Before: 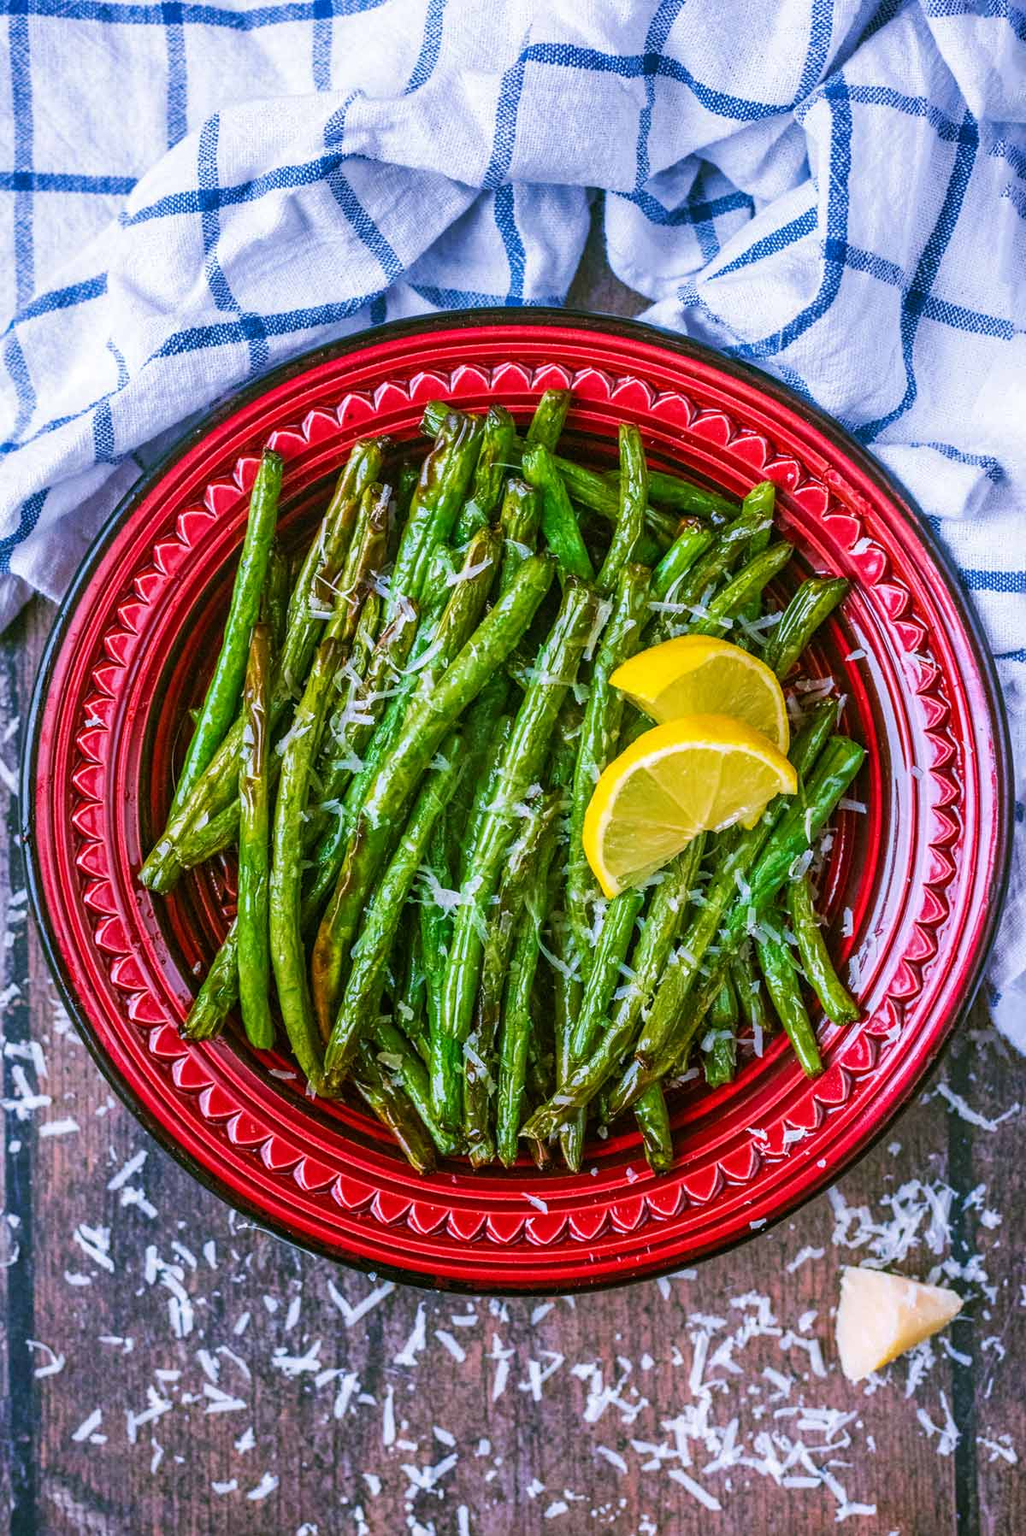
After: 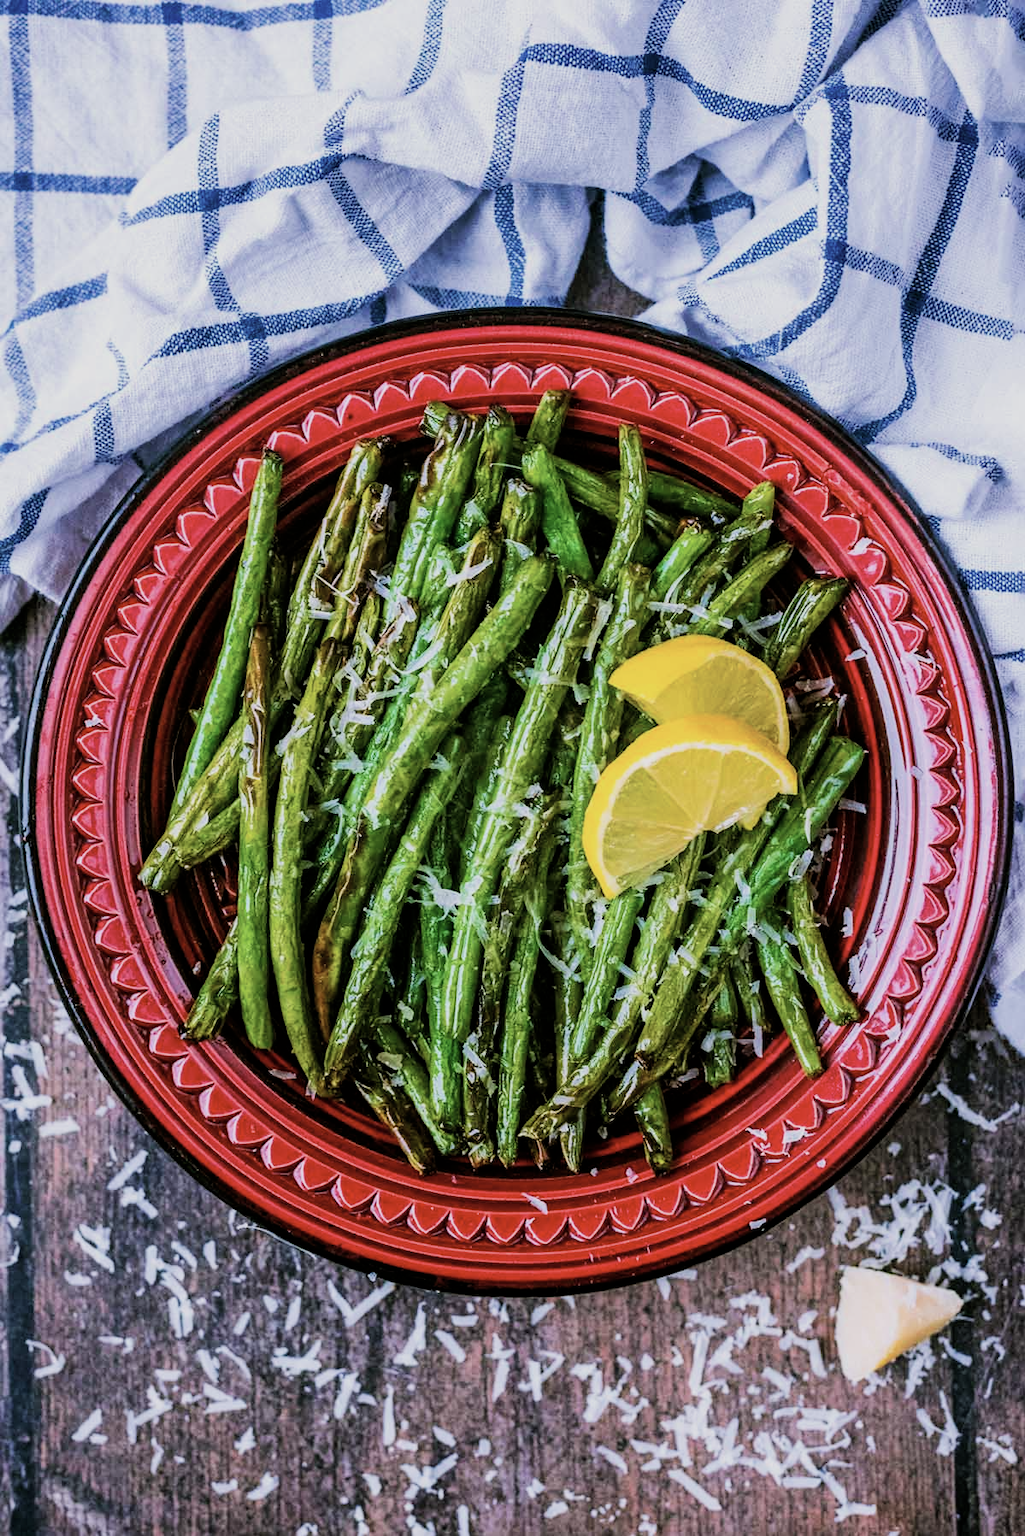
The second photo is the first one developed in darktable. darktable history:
filmic rgb: black relative exposure -7.49 EV, white relative exposure 4.99 EV, hardness 3.31, contrast 1.3
contrast brightness saturation: contrast 0.057, brightness -0.006, saturation -0.222
